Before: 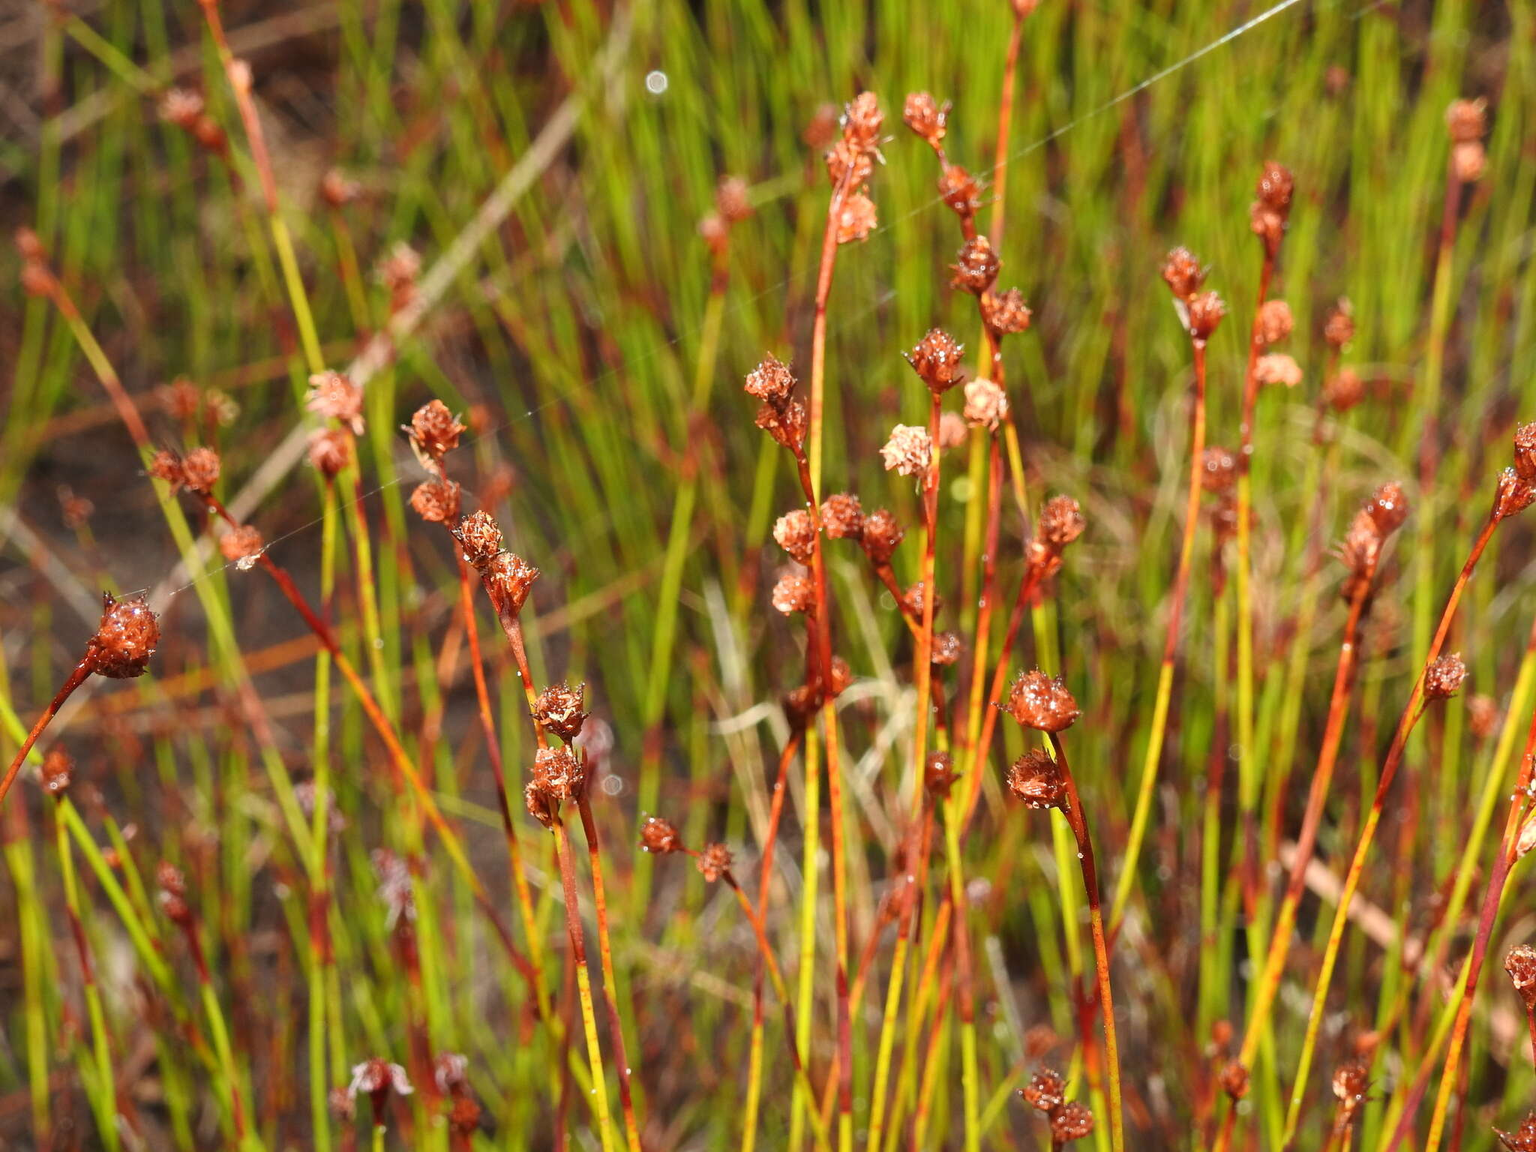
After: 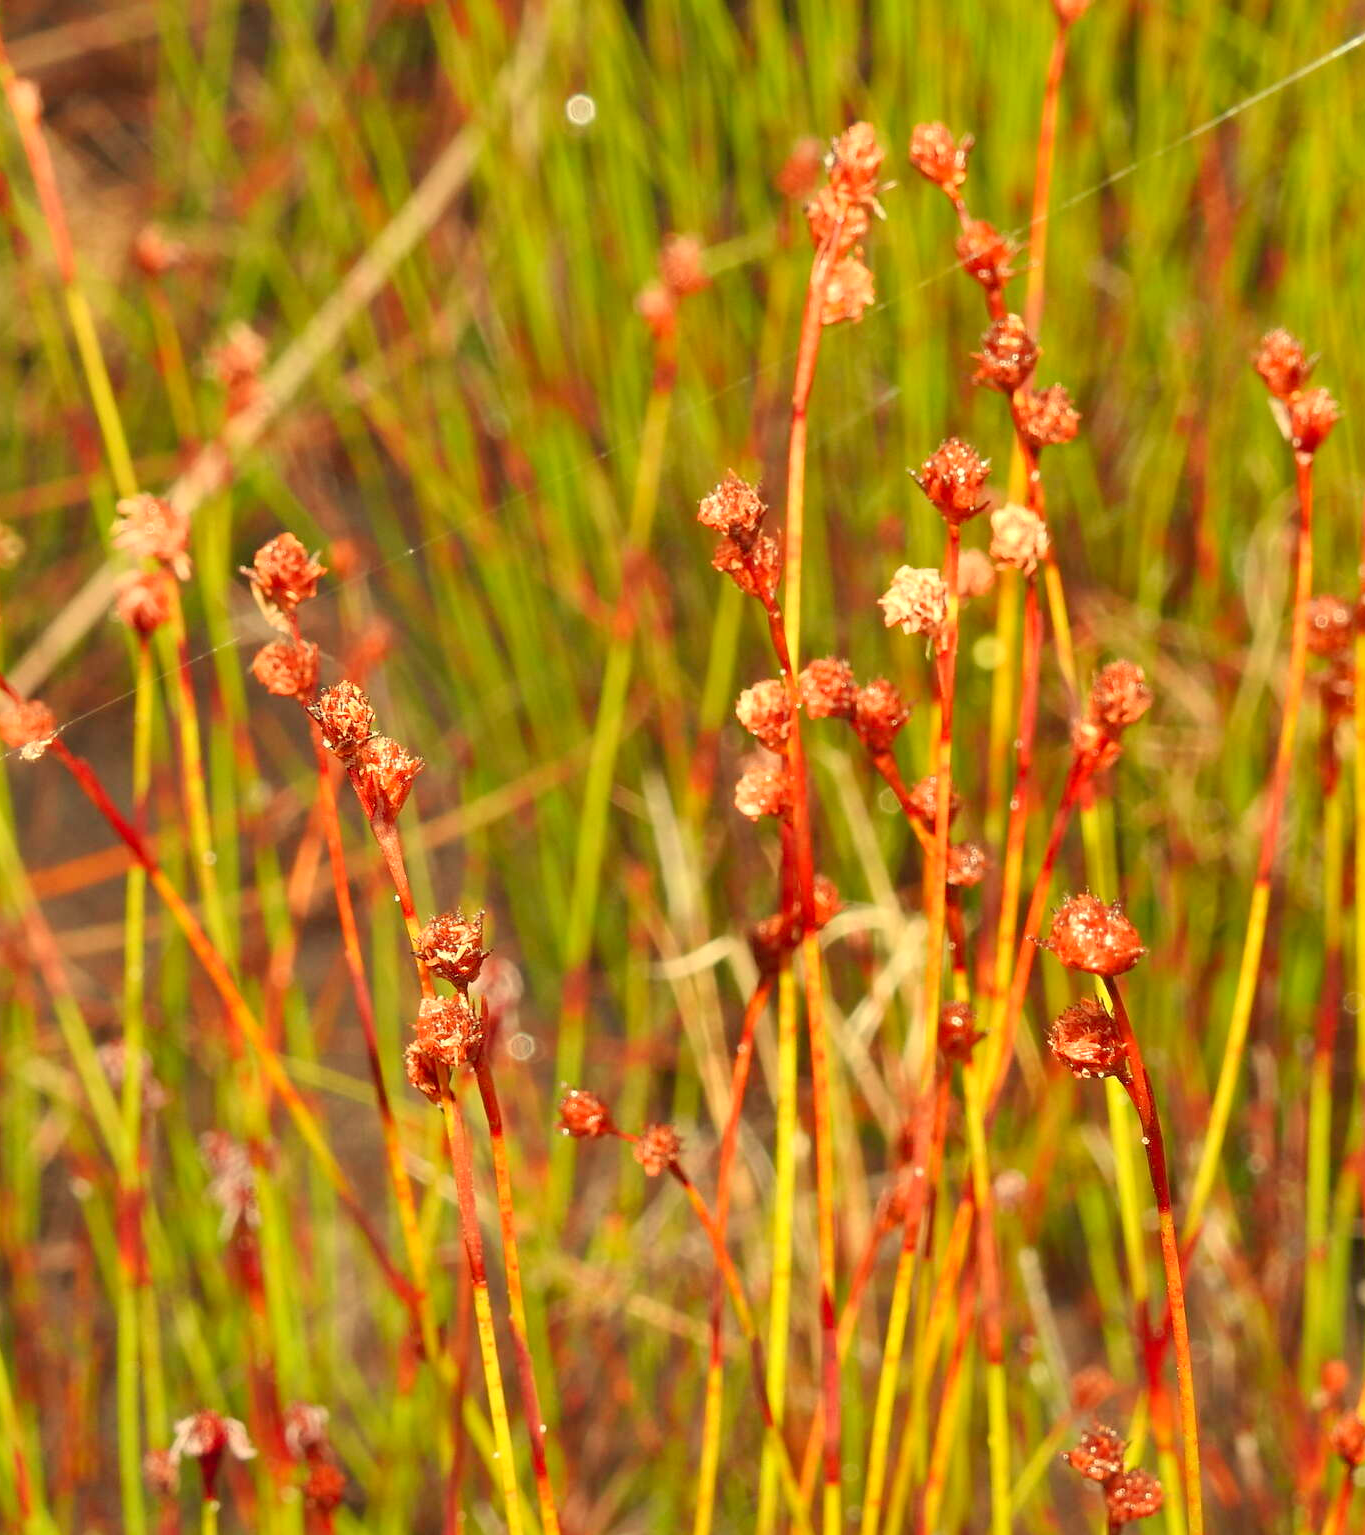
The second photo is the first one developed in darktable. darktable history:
white balance: red 1.08, blue 0.791
crop and rotate: left 14.436%, right 18.898%
shadows and highlights: radius 108.52, shadows 23.73, highlights -59.32, low approximation 0.01, soften with gaussian
levels: levels [0, 0.43, 0.984]
